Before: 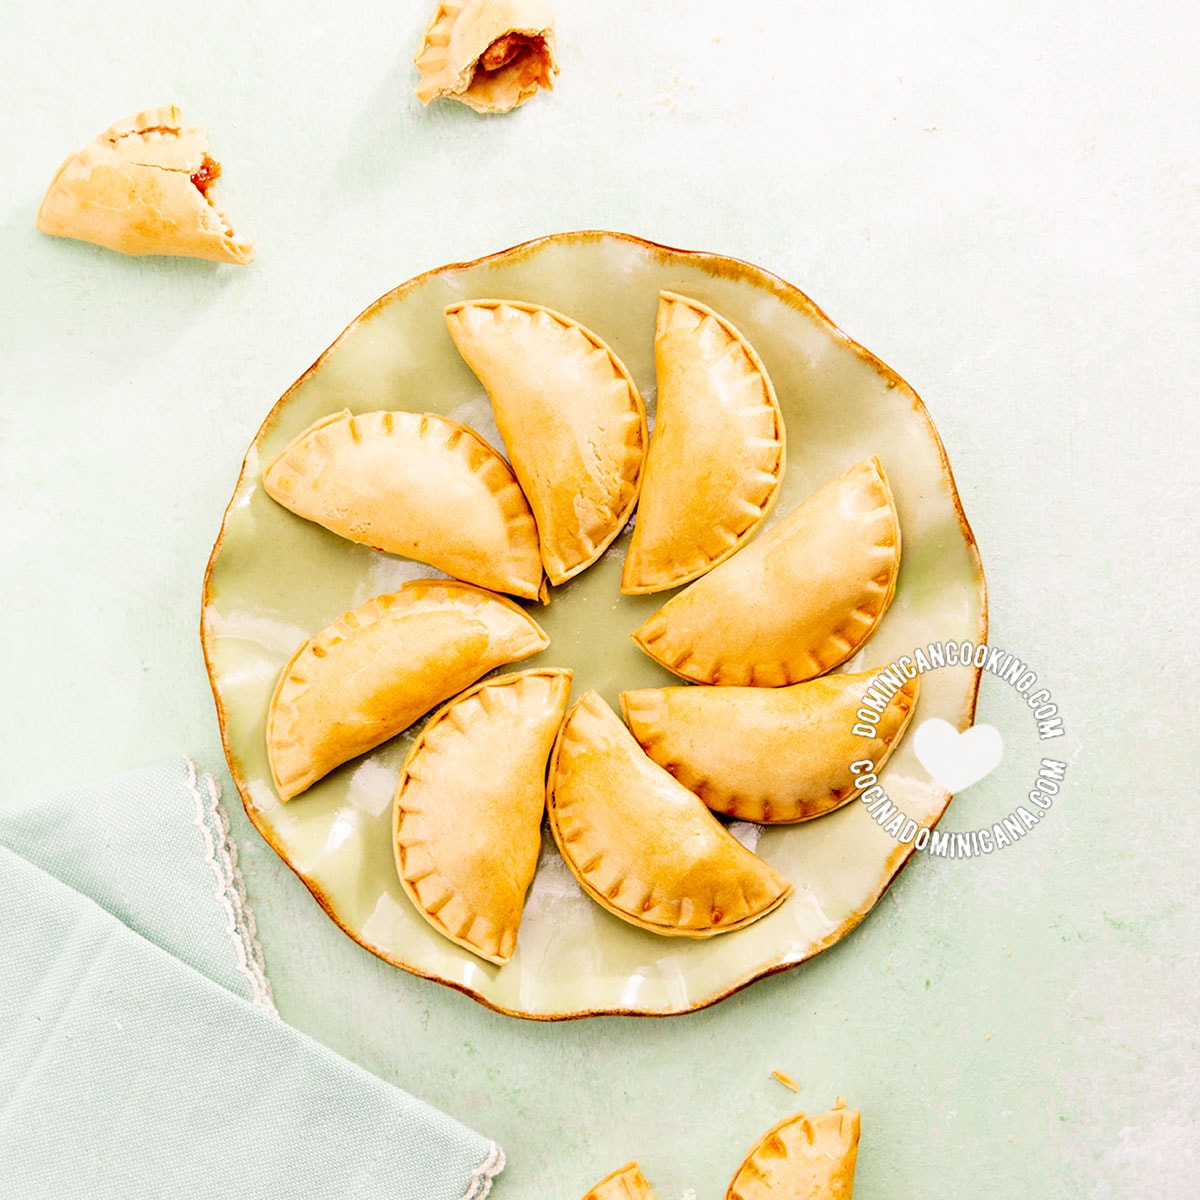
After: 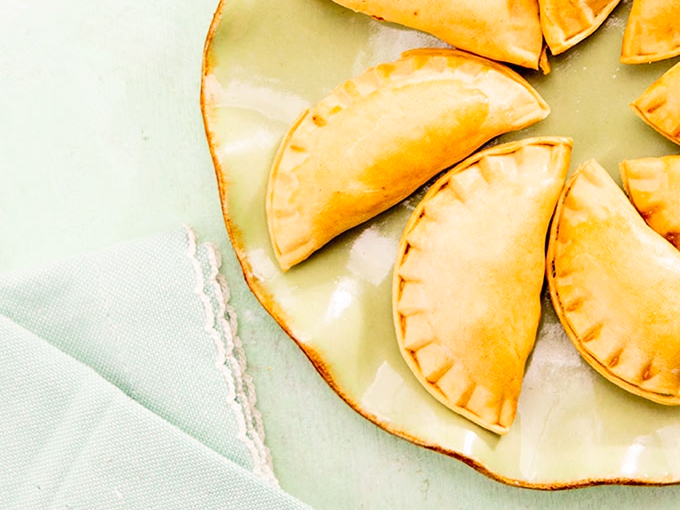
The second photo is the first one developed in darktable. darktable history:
crop: top 44.271%, right 43.325%, bottom 13.166%
tone curve: curves: ch0 [(0, 0) (0.251, 0.254) (0.689, 0.733) (1, 1)], color space Lab, linked channels, preserve colors none
